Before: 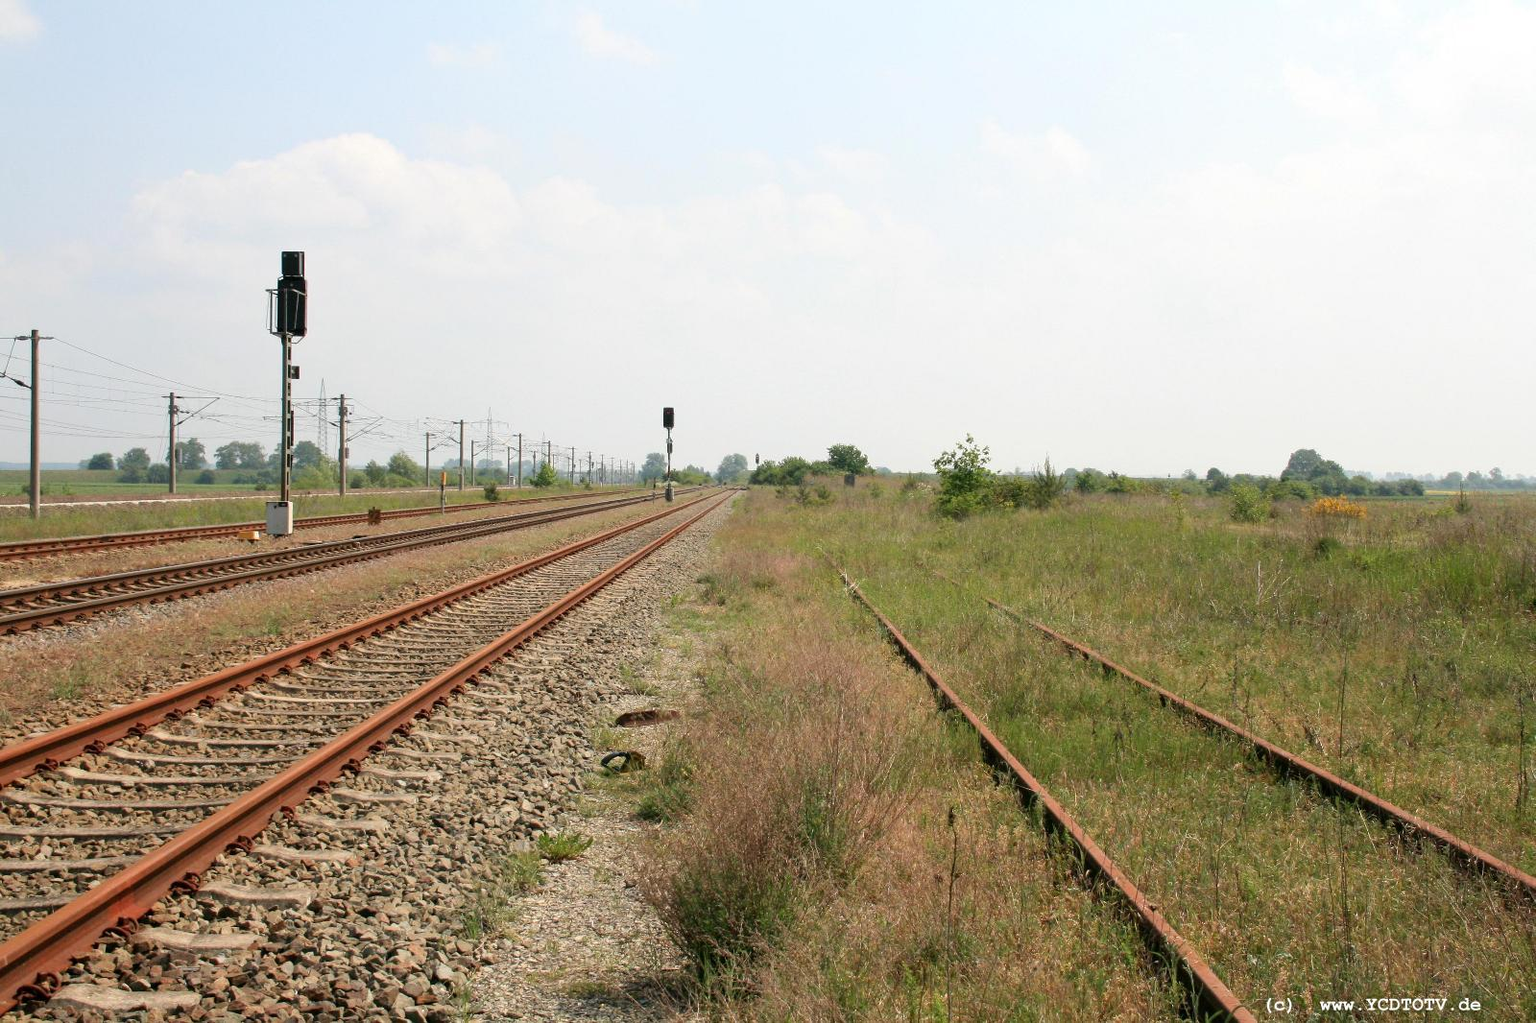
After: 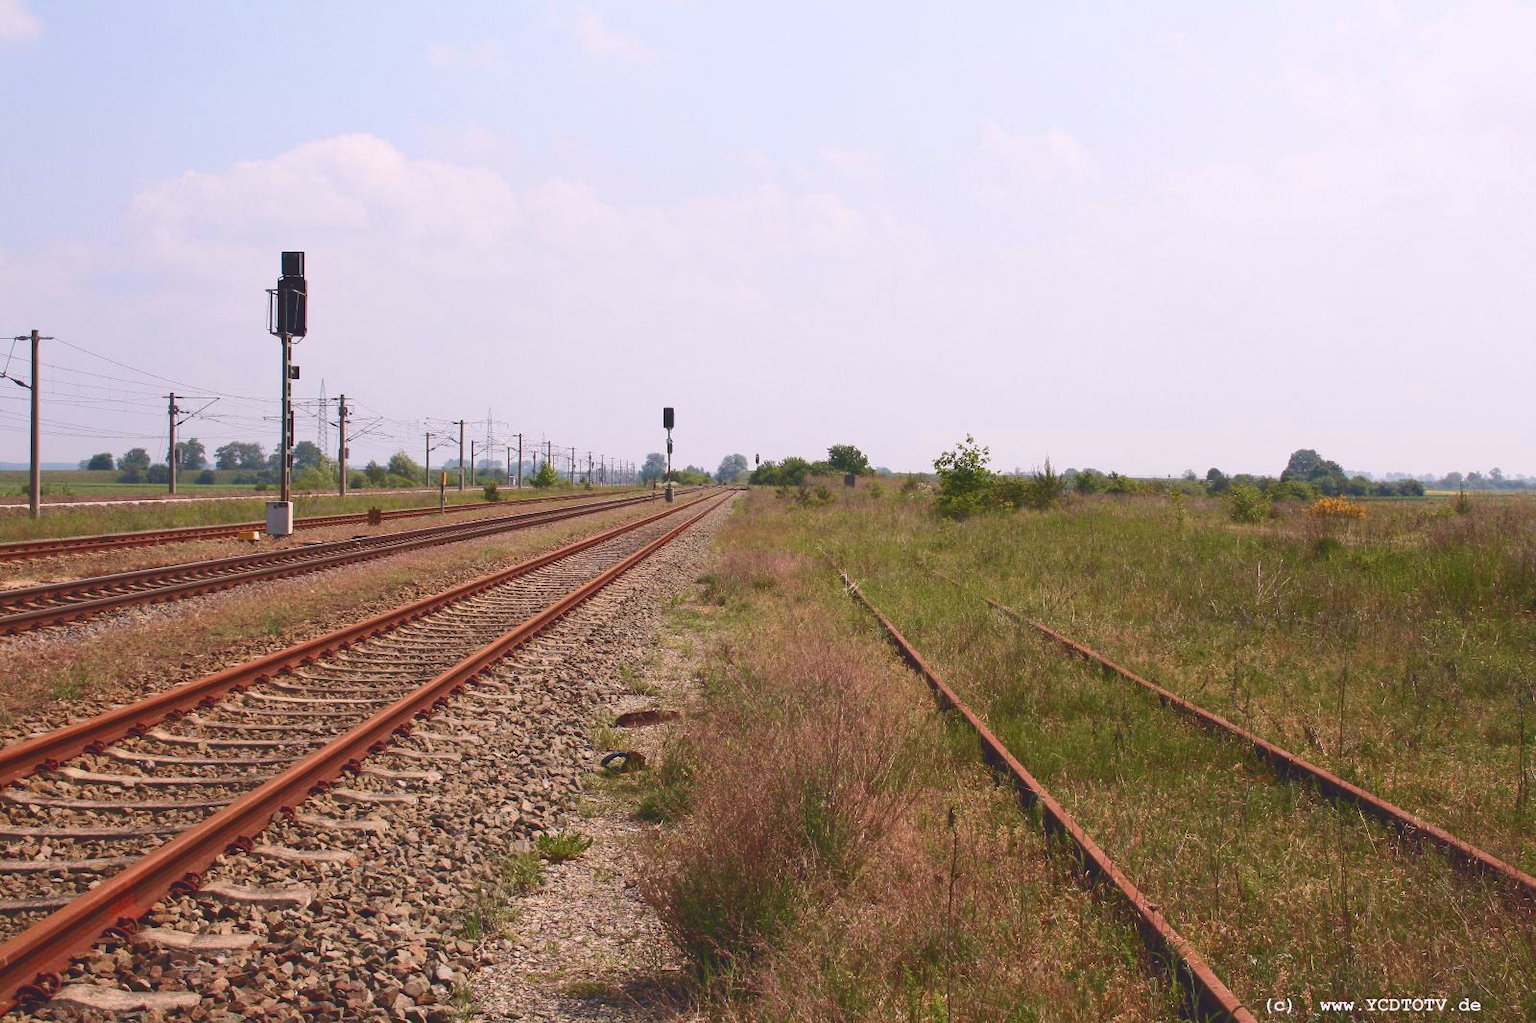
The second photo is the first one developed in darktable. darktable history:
white balance: emerald 1
velvia: on, module defaults
tone curve: curves: ch0 [(0, 0.142) (0.384, 0.314) (0.752, 0.711) (0.991, 0.95)]; ch1 [(0.006, 0.129) (0.346, 0.384) (1, 1)]; ch2 [(0.003, 0.057) (0.261, 0.248) (1, 1)], color space Lab, independent channels
